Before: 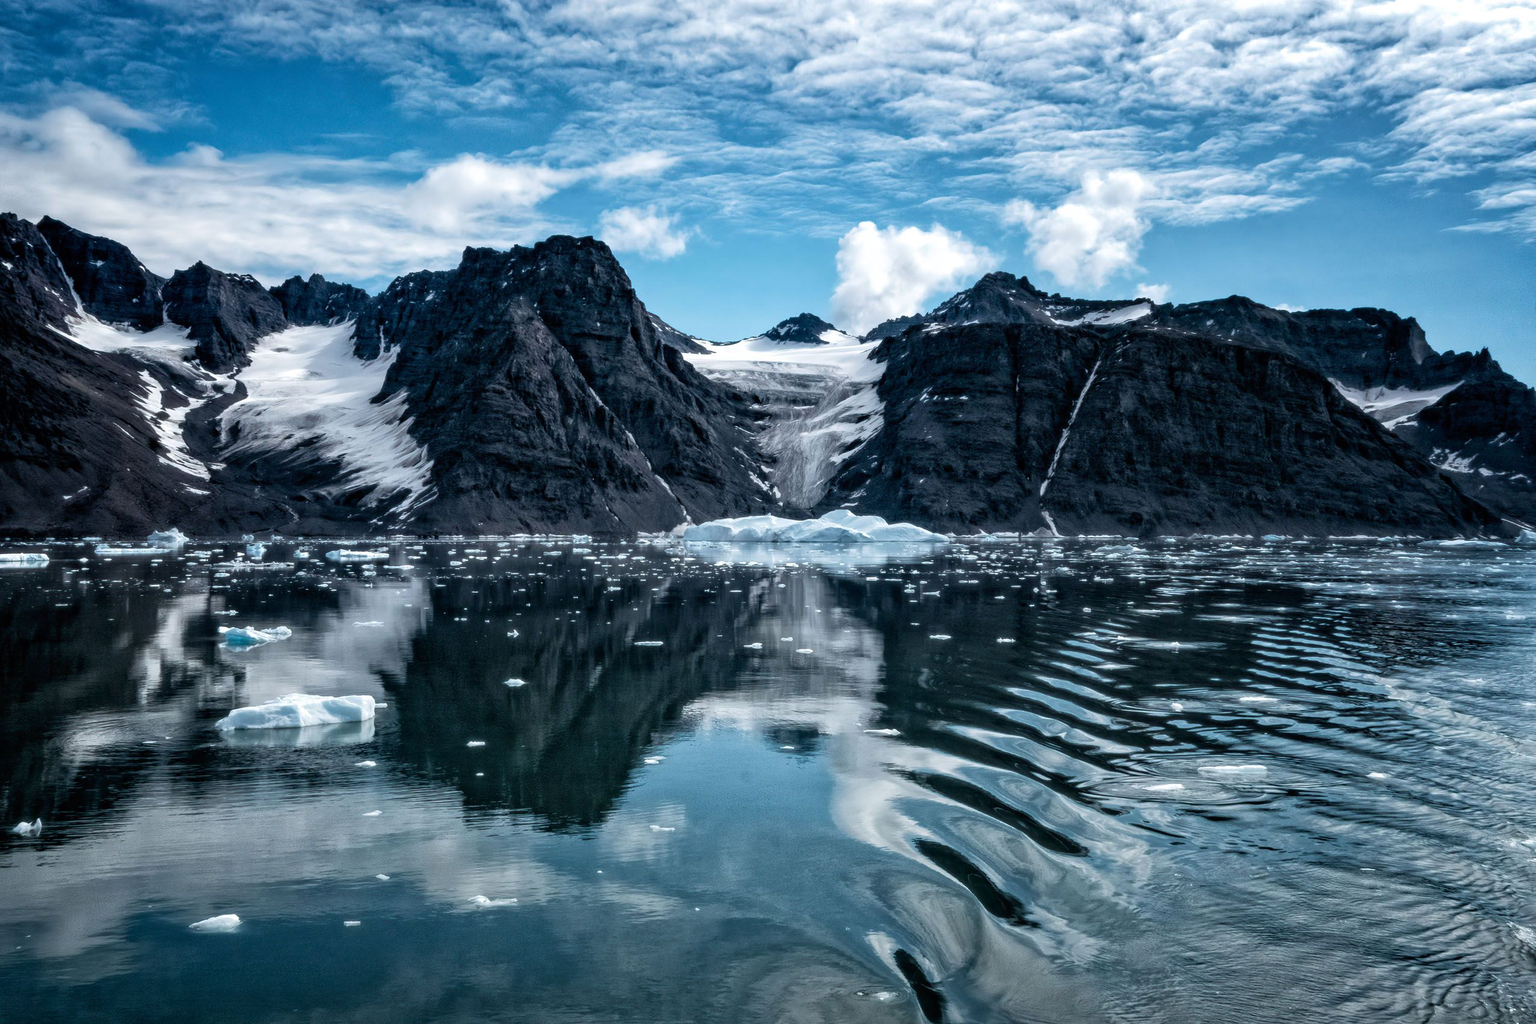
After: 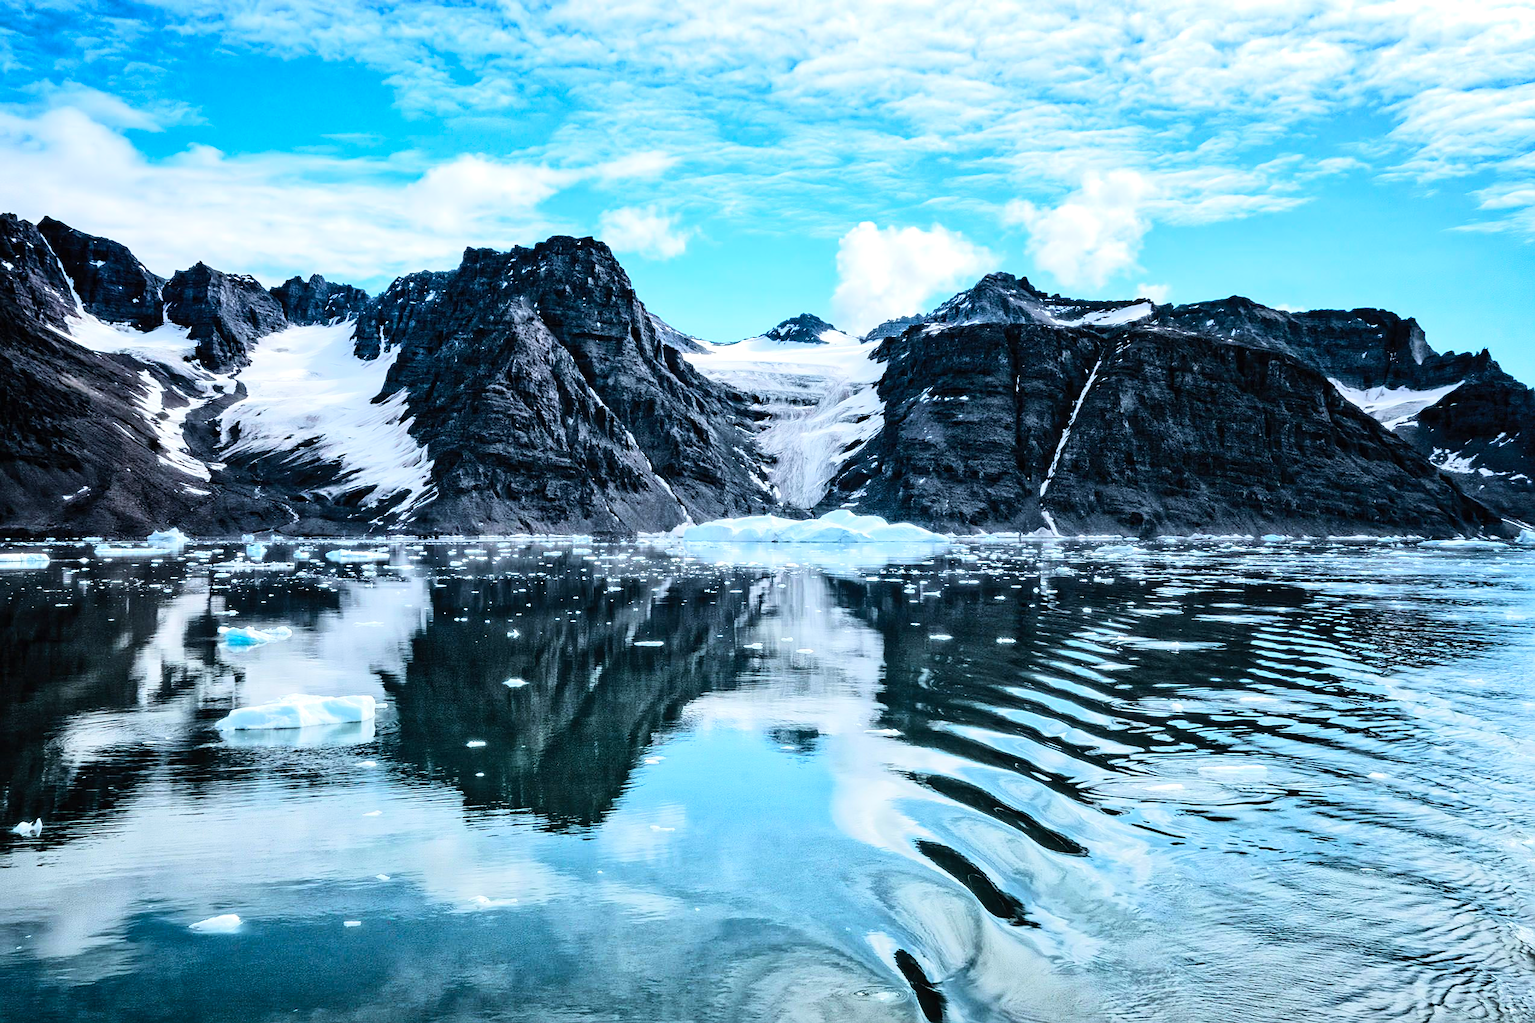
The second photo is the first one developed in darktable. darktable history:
sharpen: on, module defaults
contrast brightness saturation: contrast 0.195, brightness 0.169, saturation 0.223
tone equalizer: -7 EV 0.143 EV, -6 EV 0.573 EV, -5 EV 1.13 EV, -4 EV 1.37 EV, -3 EV 1.18 EV, -2 EV 0.6 EV, -1 EV 0.151 EV, edges refinement/feathering 500, mask exposure compensation -1.57 EV, preserve details no
